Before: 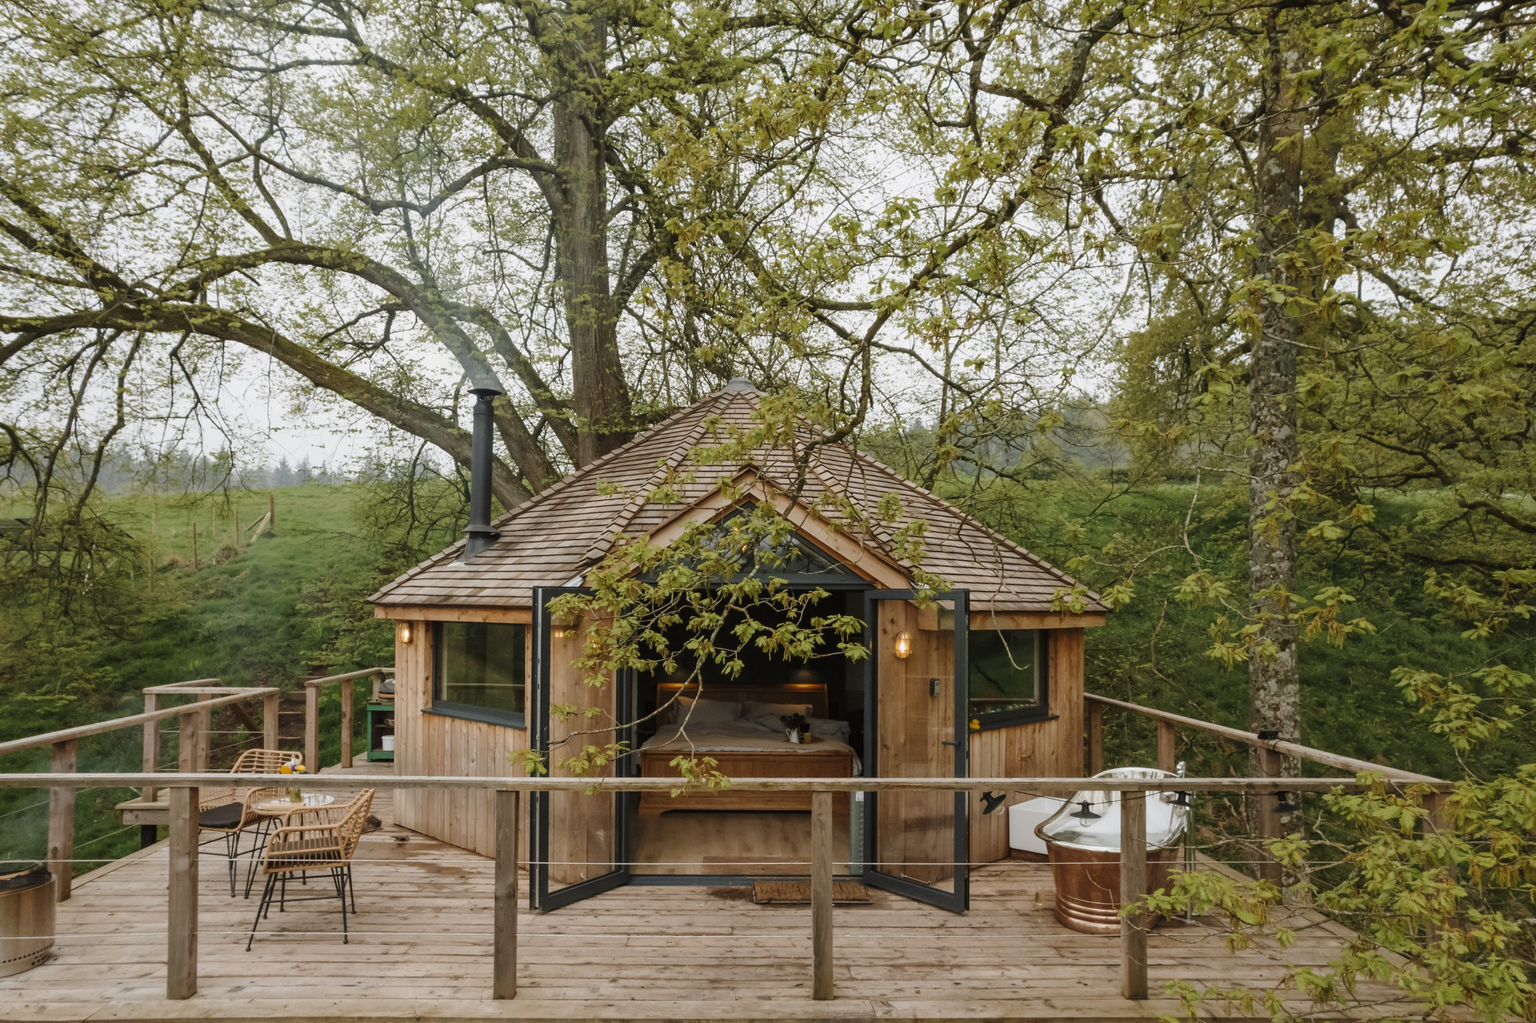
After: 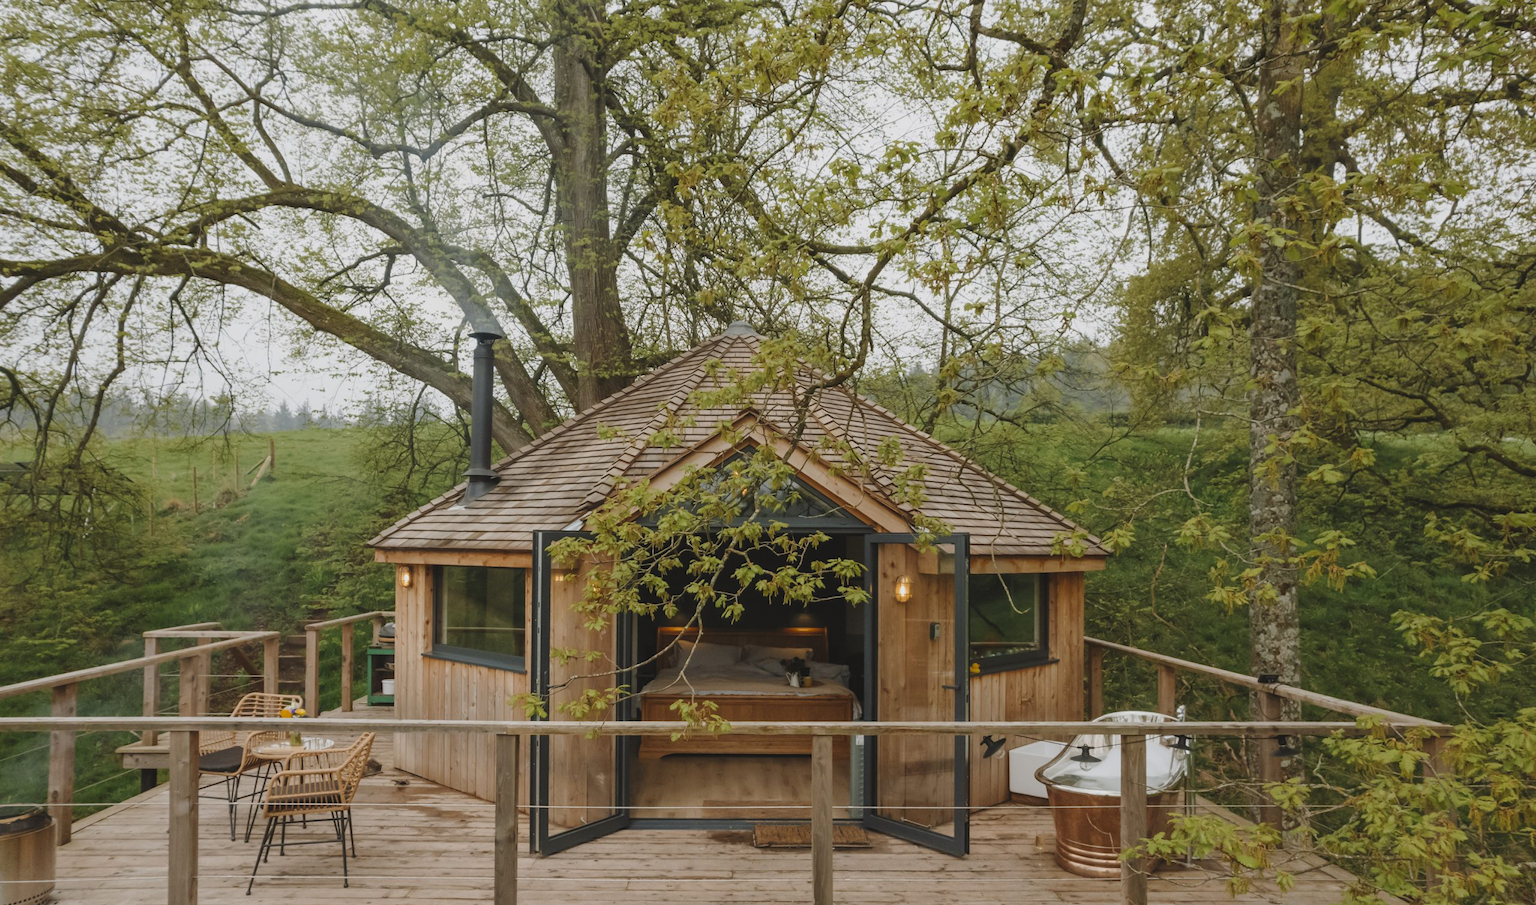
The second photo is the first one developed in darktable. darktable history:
contrast brightness saturation: contrast -0.128
crop and rotate: top 5.553%, bottom 5.887%
